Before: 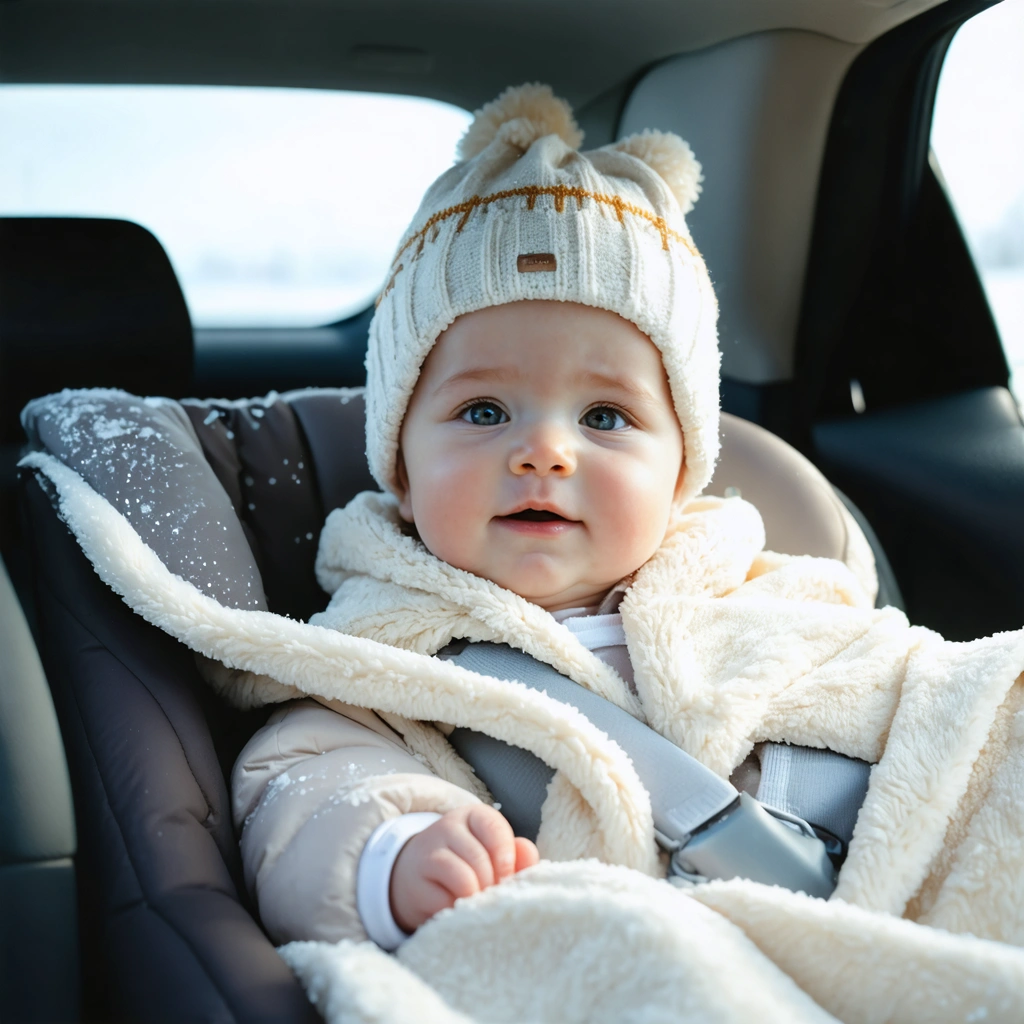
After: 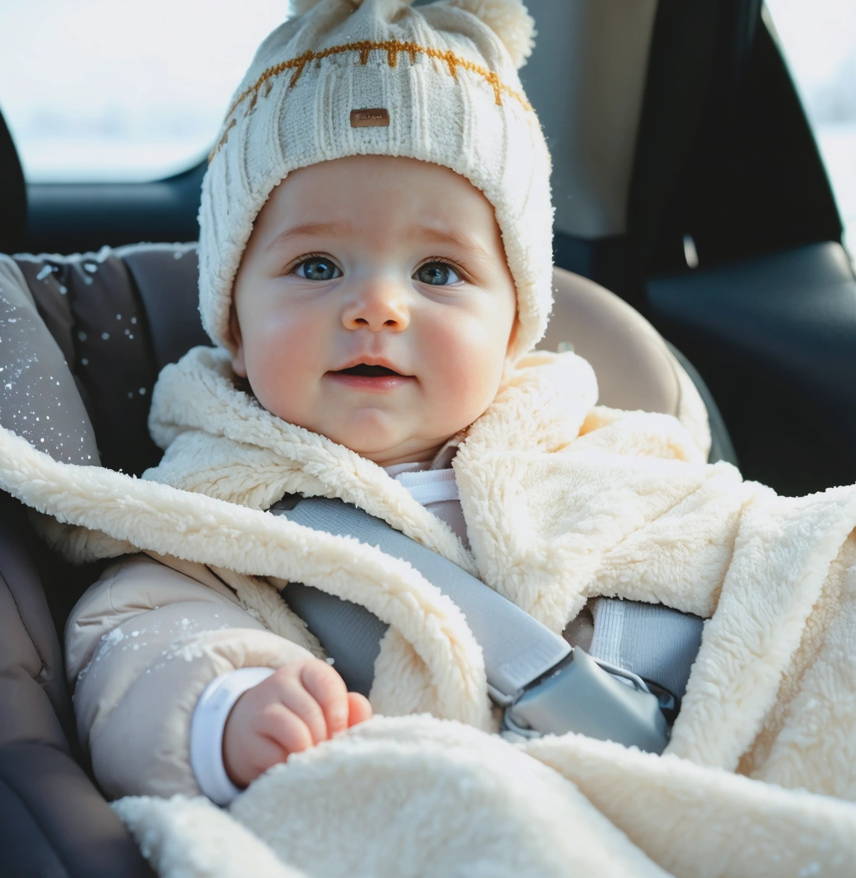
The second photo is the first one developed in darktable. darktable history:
crop: left 16.315%, top 14.246%
contrast brightness saturation: contrast -0.11
